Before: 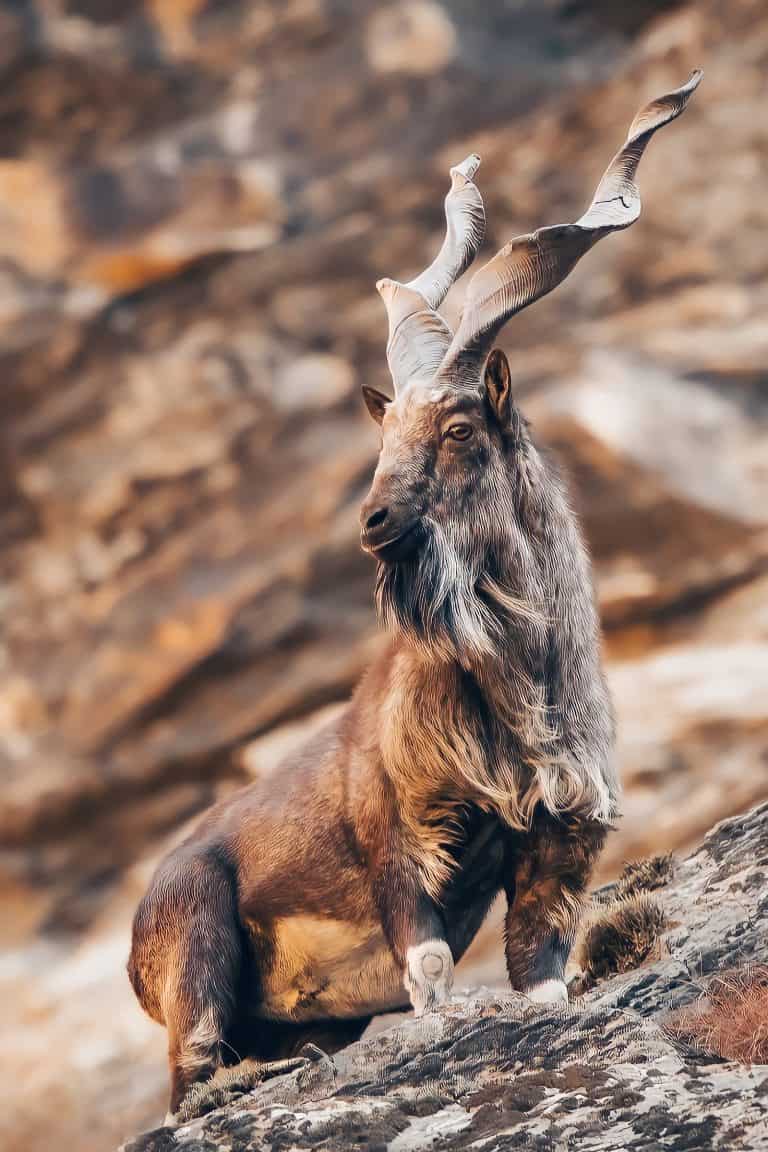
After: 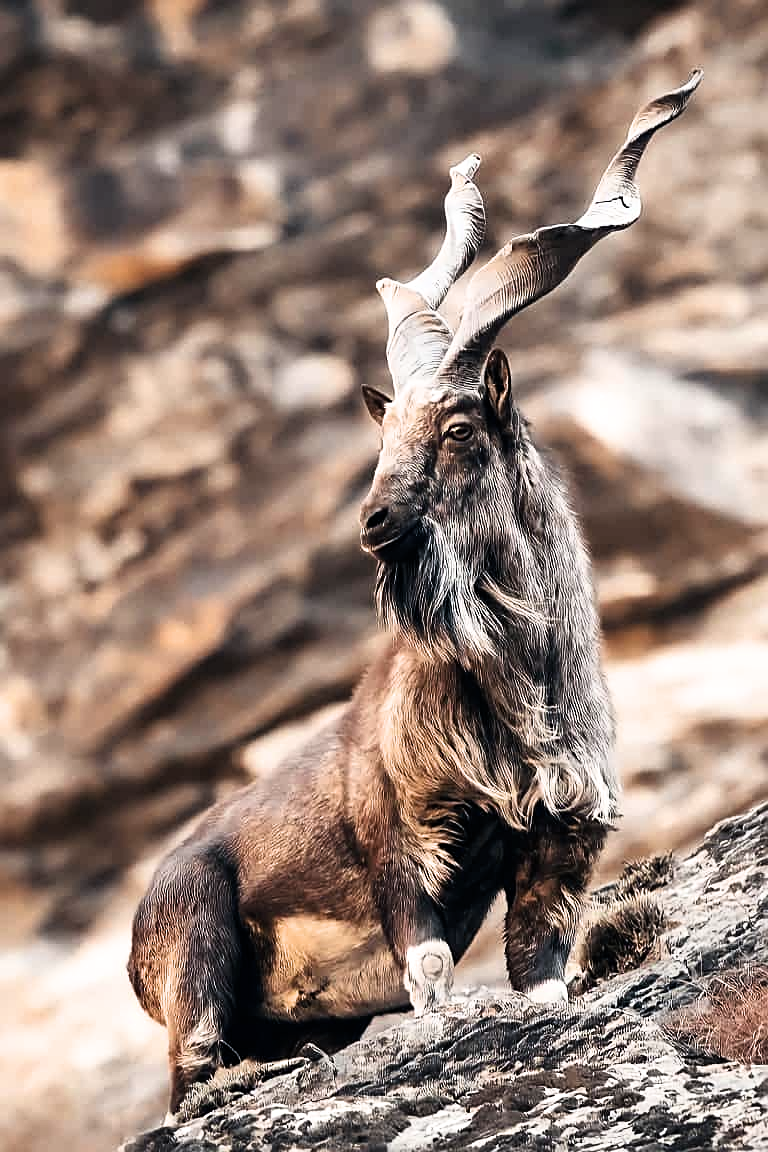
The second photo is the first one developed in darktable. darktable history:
filmic rgb: white relative exposure 2.2 EV, hardness 6.97
contrast brightness saturation: contrast 0.11, saturation -0.17
sharpen: on, module defaults
